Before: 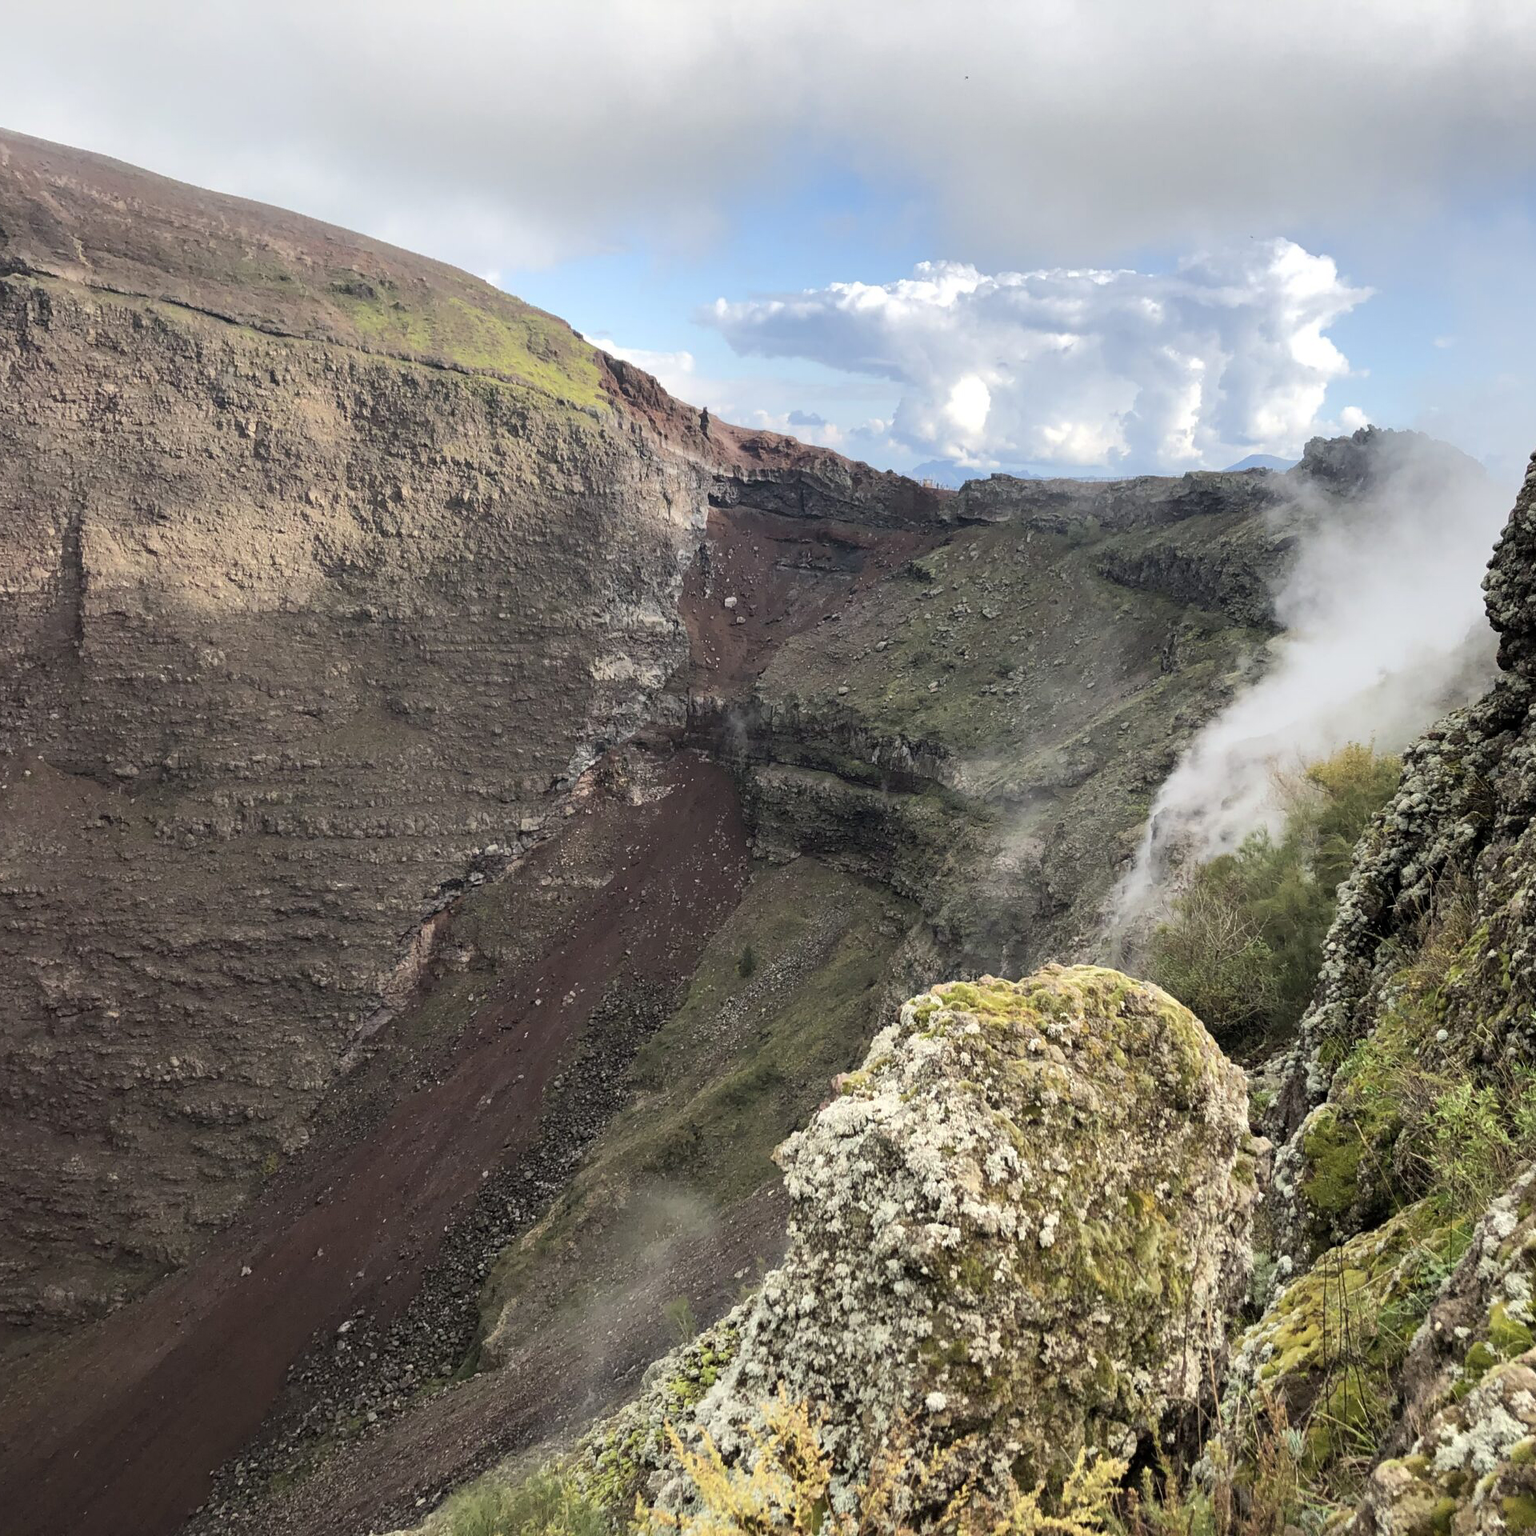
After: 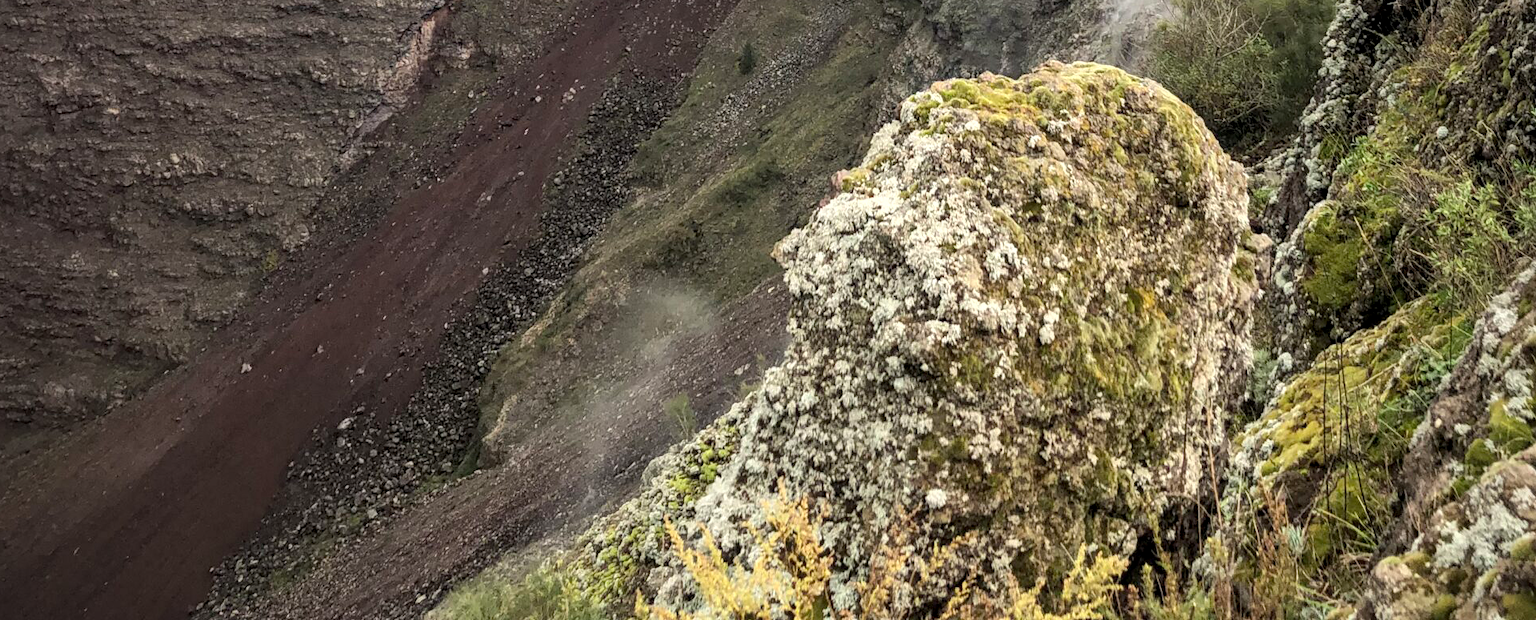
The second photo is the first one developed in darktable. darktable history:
crop and rotate: top 58.841%, bottom 0.767%
tone equalizer: edges refinement/feathering 500, mask exposure compensation -1.57 EV, preserve details no
vignetting: fall-off radius 44.8%, brightness -0.431, saturation -0.205
local contrast: detail 130%
